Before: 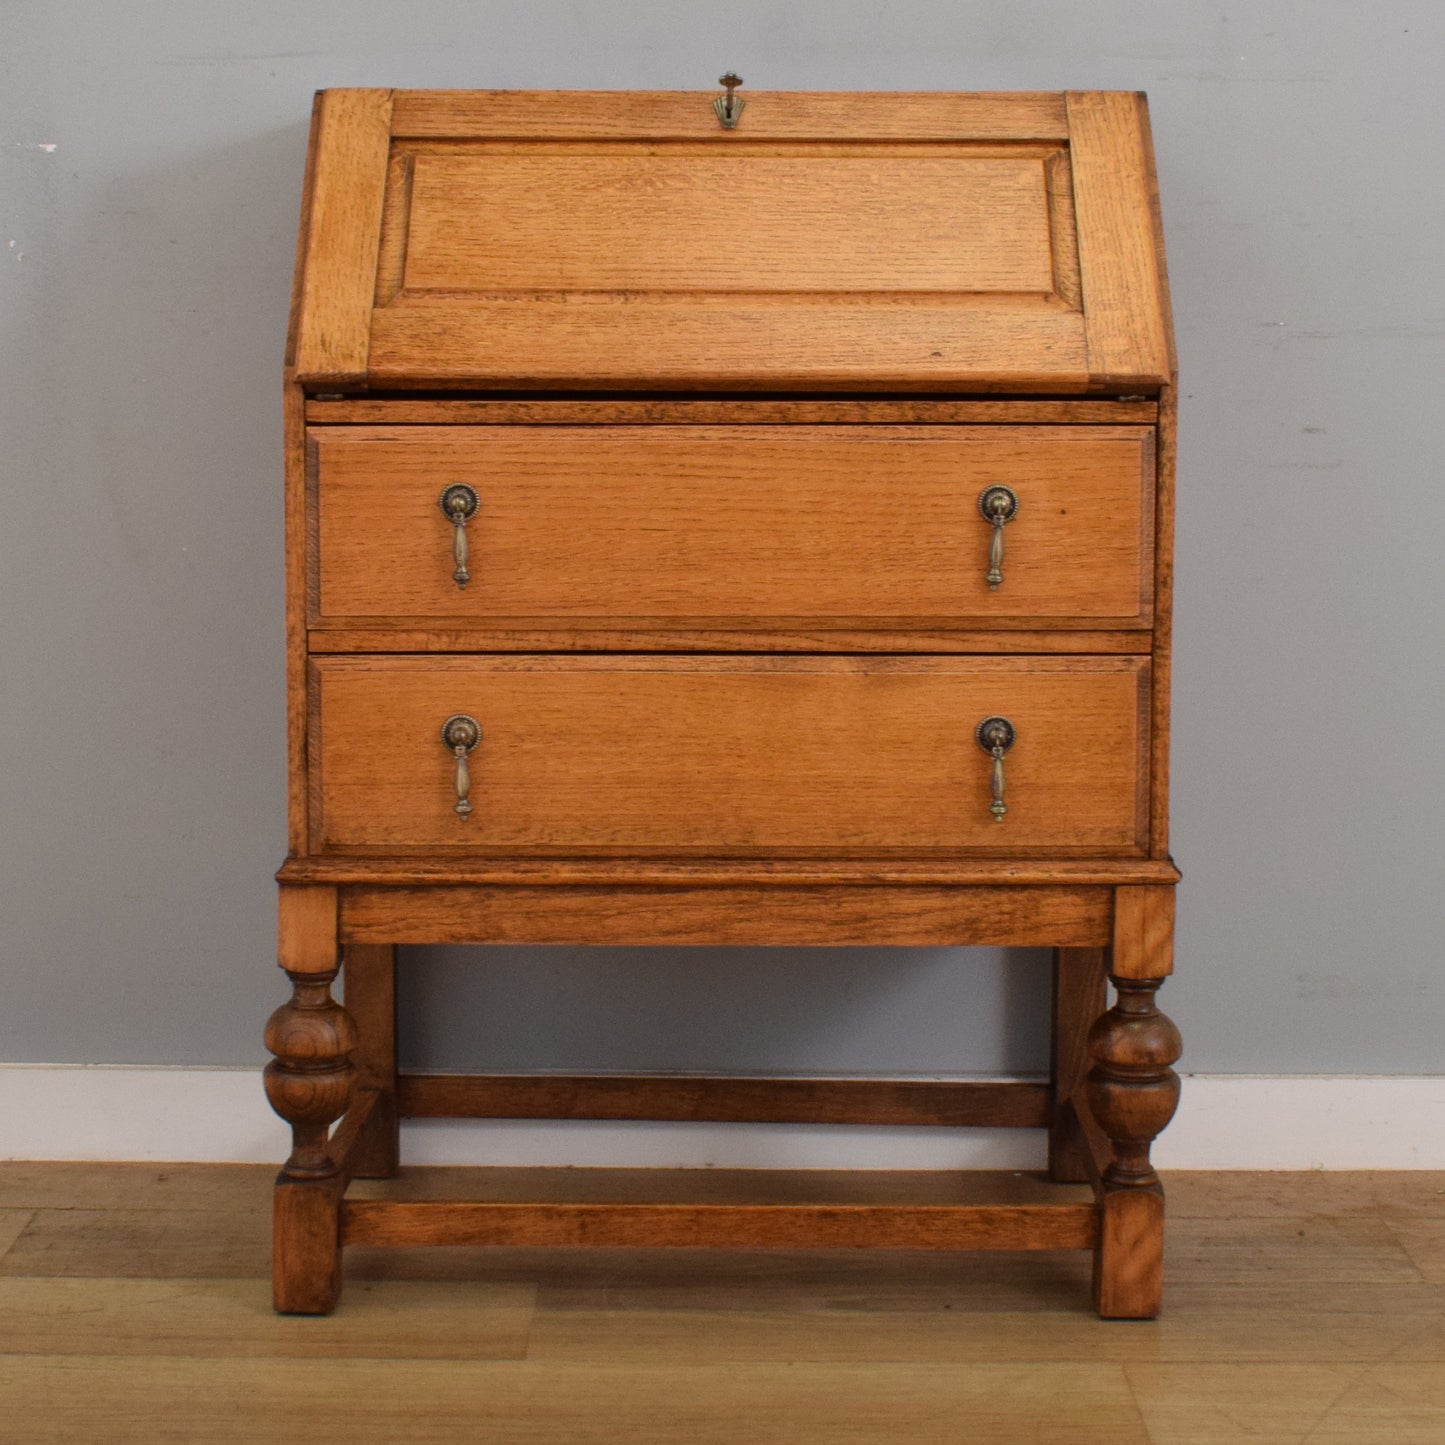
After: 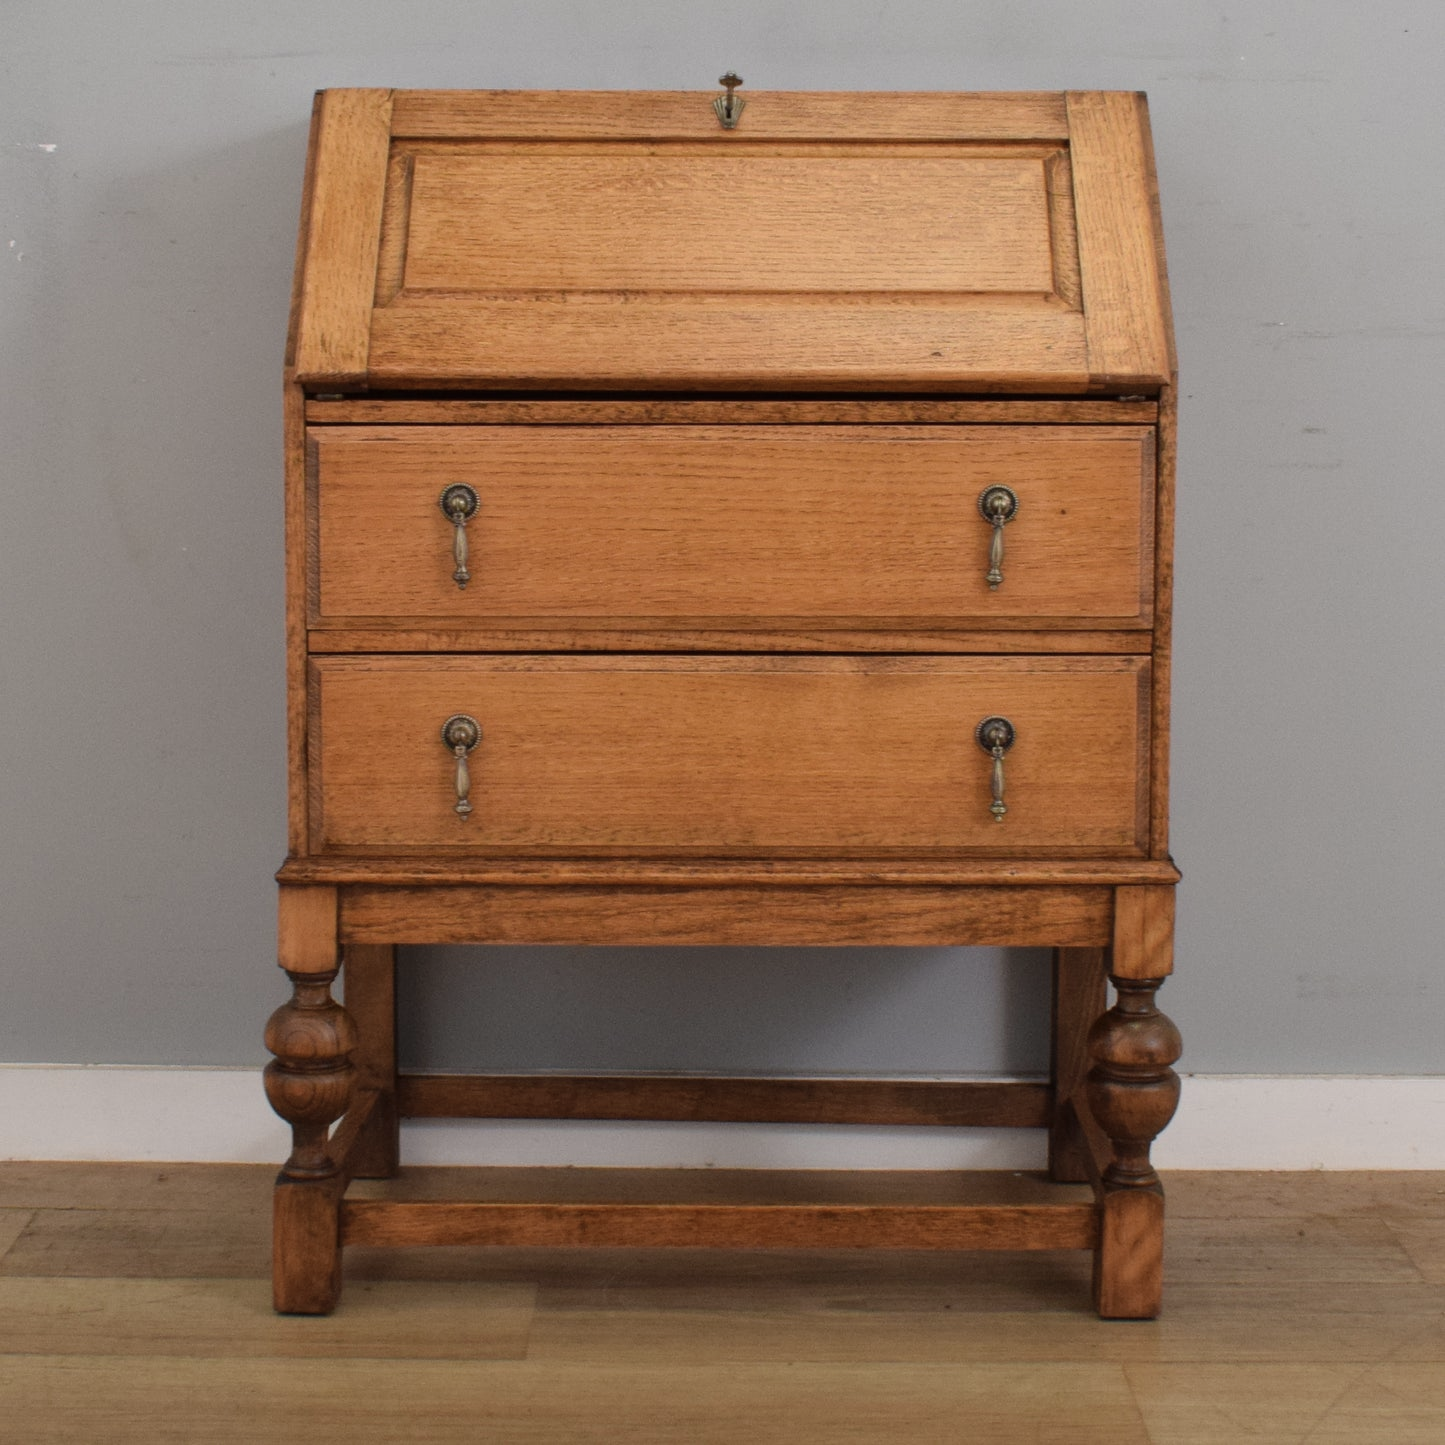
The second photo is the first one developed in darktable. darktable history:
color correction: highlights b* -0.061, saturation 0.809
